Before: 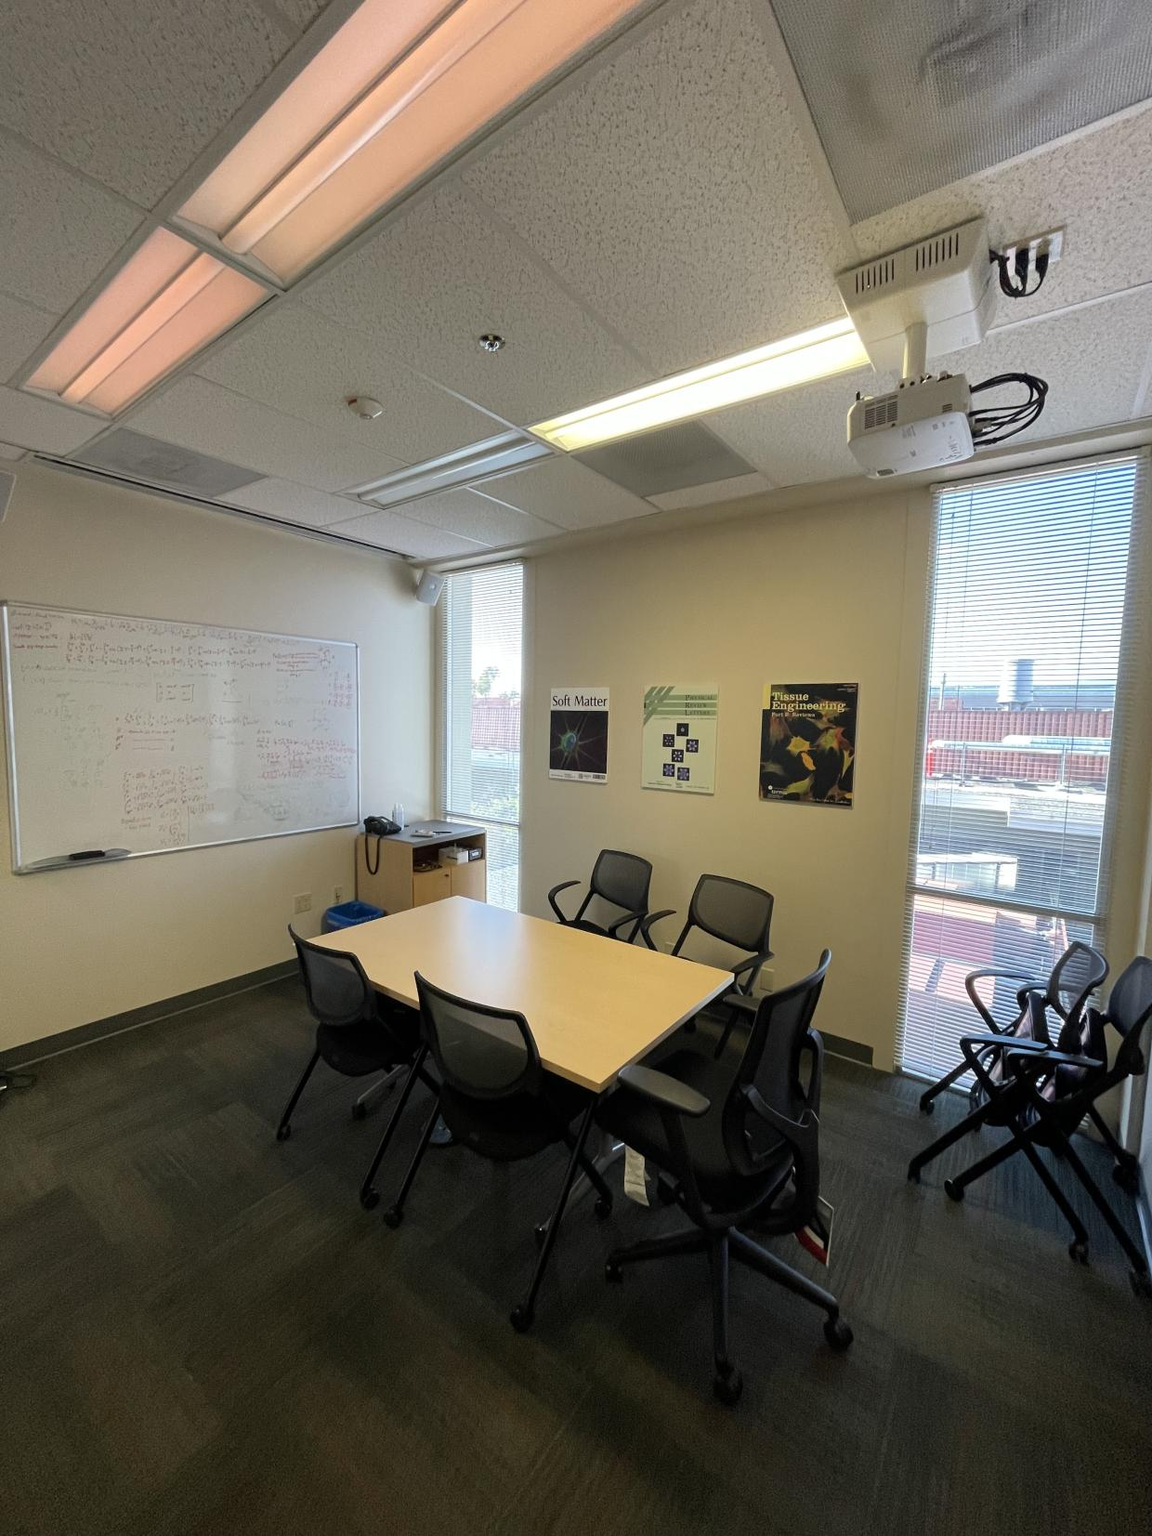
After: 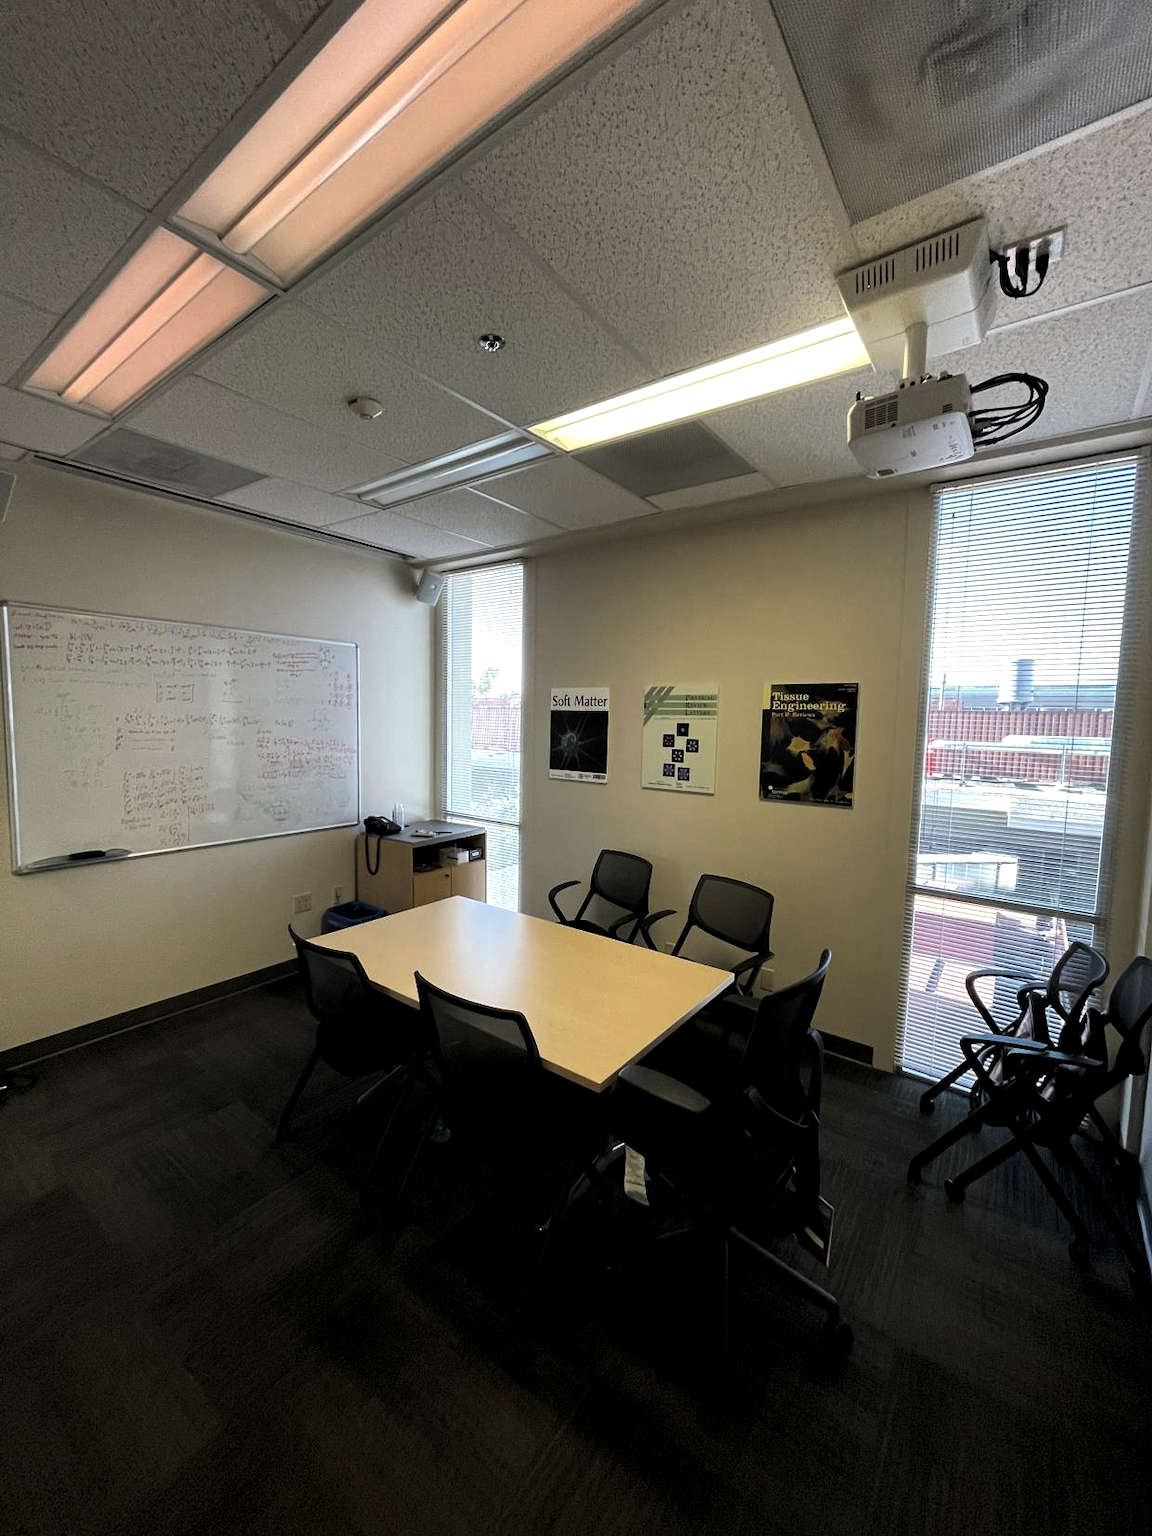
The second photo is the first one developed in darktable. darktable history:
rgb levels: levels [[0.01, 0.419, 0.839], [0, 0.5, 1], [0, 0.5, 1]]
levels: mode automatic, black 8.58%, gray 59.42%, levels [0, 0.445, 1]
contrast brightness saturation: contrast 0.1, brightness 0.02, saturation 0.02
